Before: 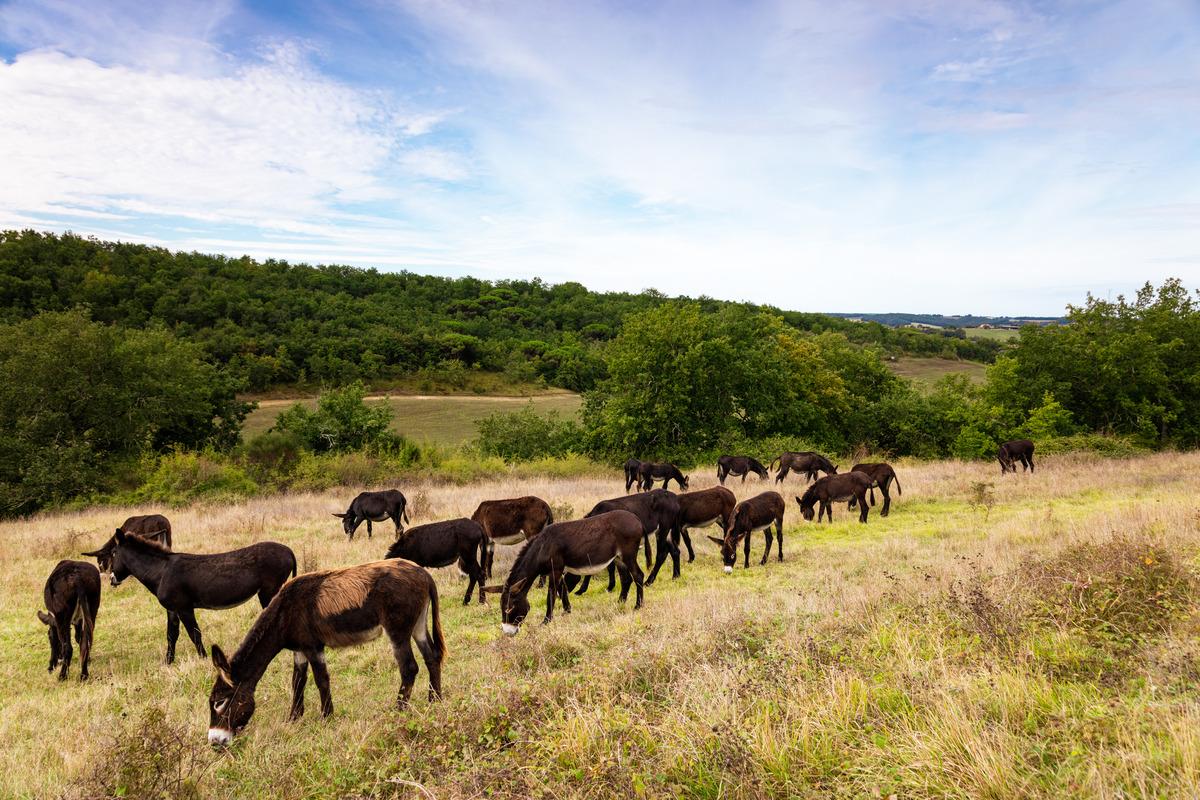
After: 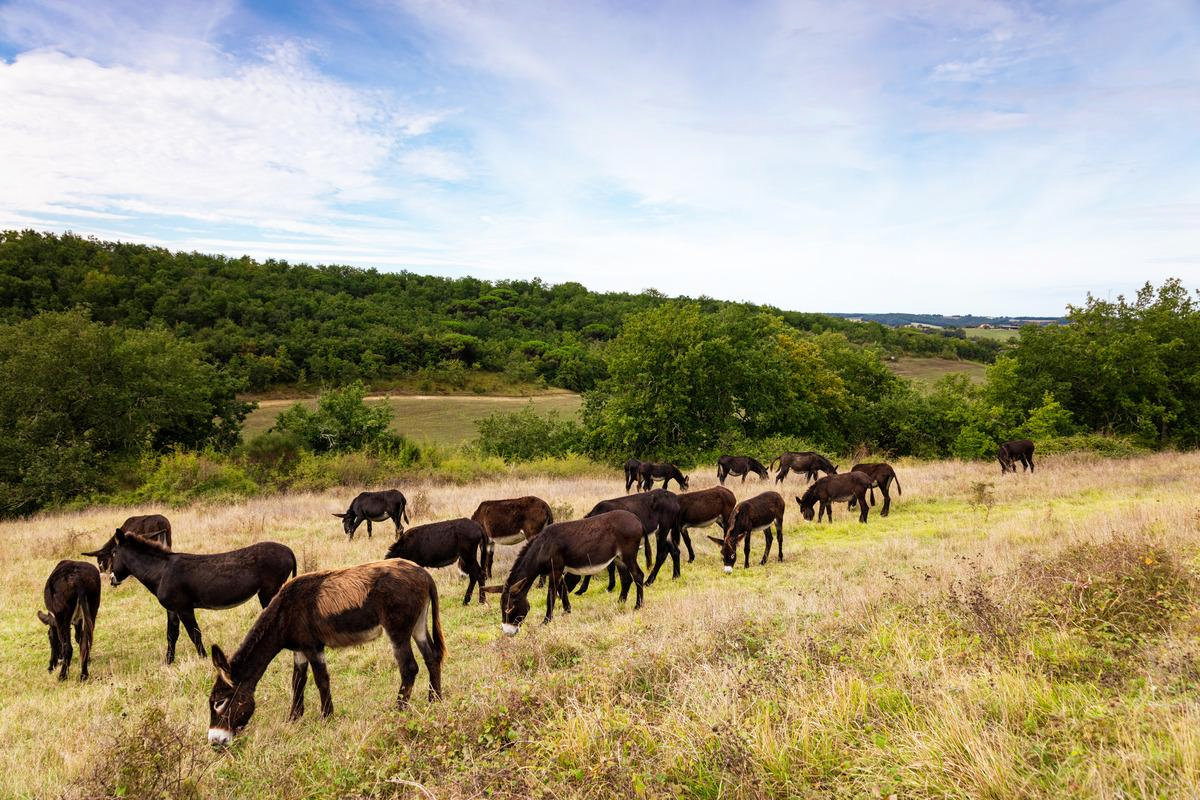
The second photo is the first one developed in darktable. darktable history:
base curve: curves: ch0 [(0, 0) (0.472, 0.508) (1, 1)], preserve colors none
